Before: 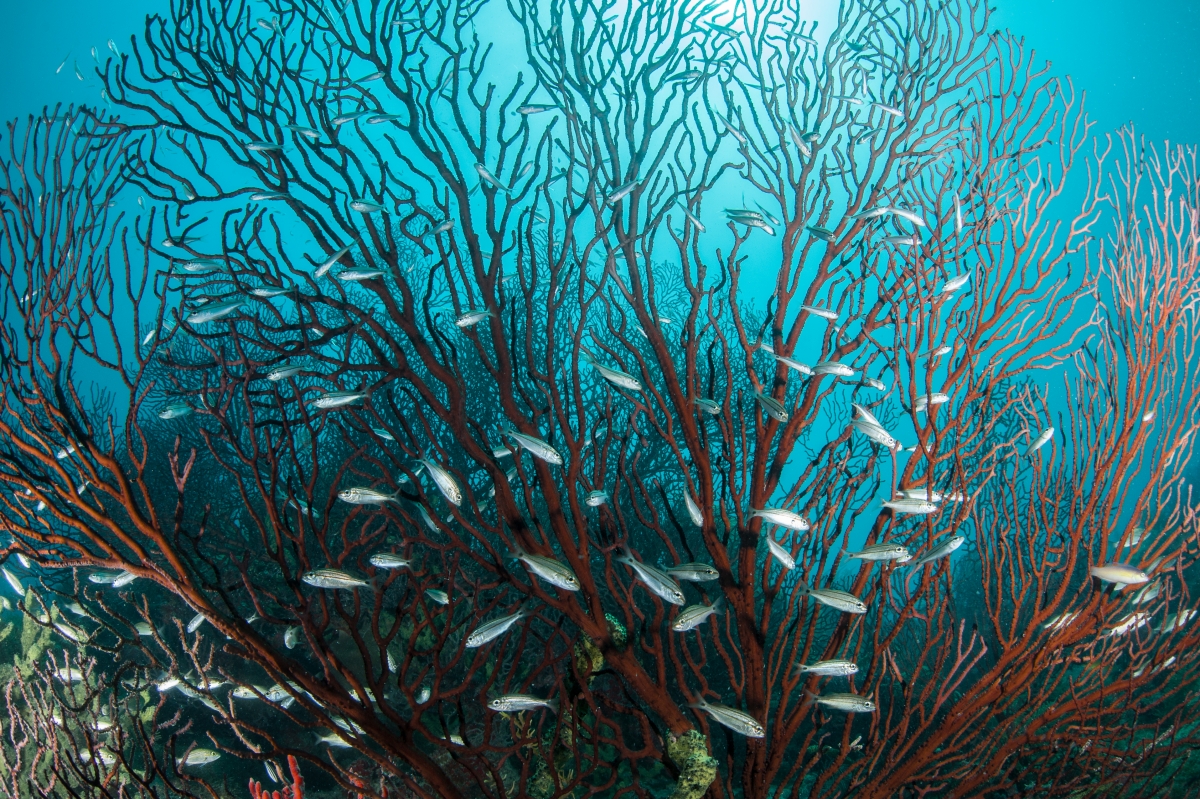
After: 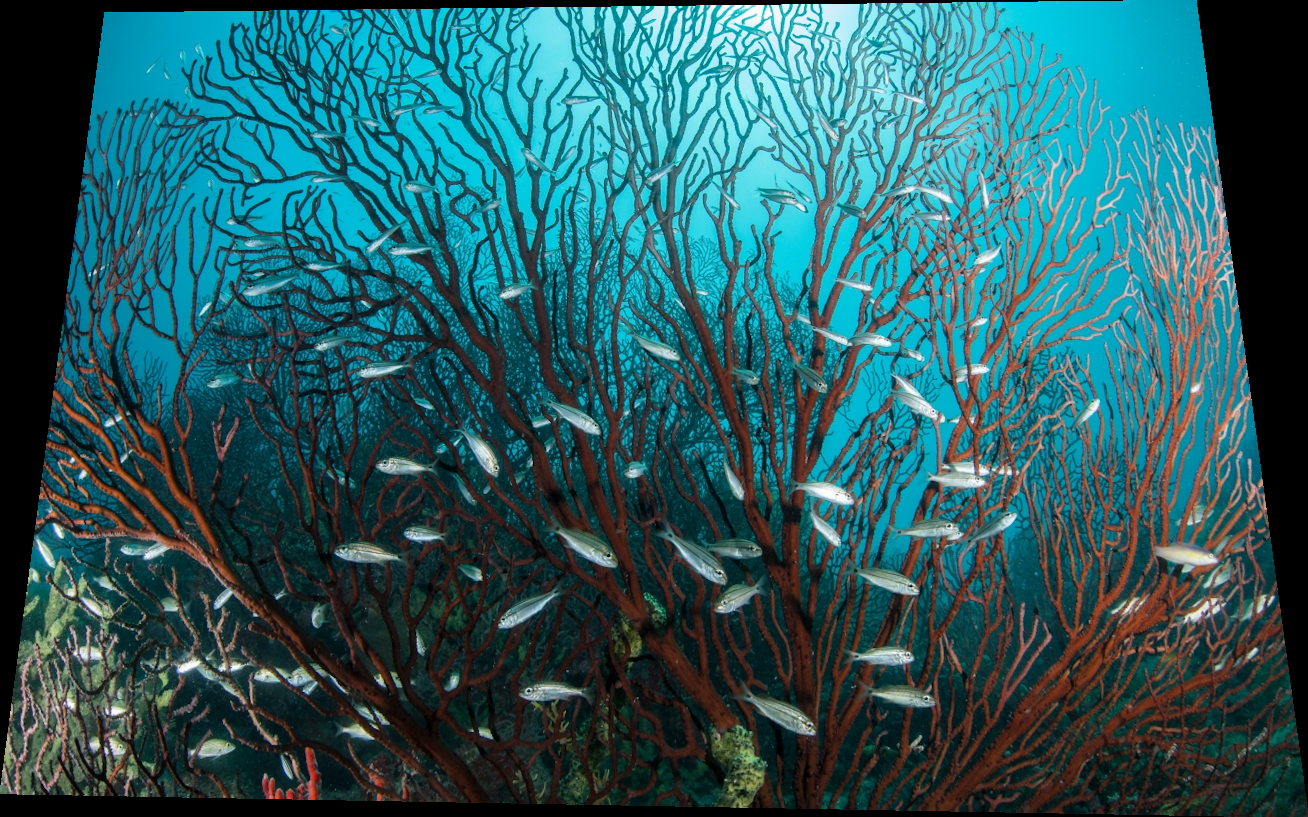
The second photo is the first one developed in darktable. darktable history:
white balance: emerald 1
rotate and perspective: rotation 0.128°, lens shift (vertical) -0.181, lens shift (horizontal) -0.044, shear 0.001, automatic cropping off
